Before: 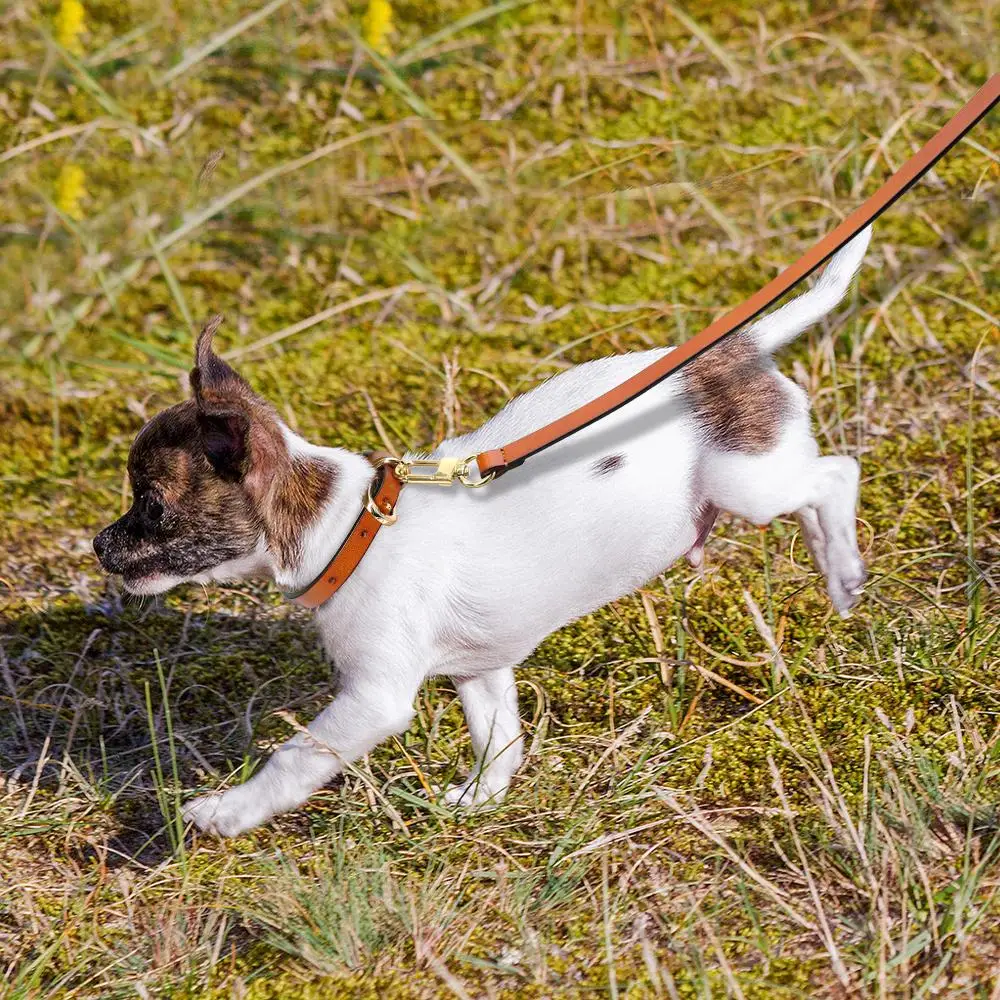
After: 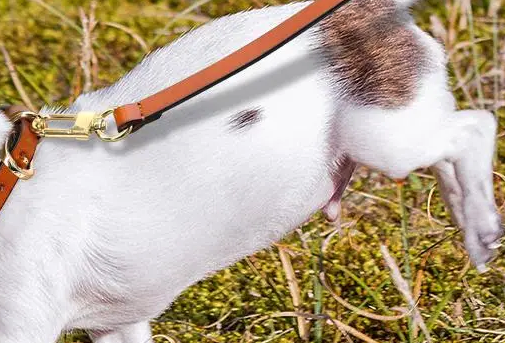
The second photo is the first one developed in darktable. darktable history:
base curve: curves: ch0 [(0, 0) (0.303, 0.277) (1, 1)], preserve colors none
crop: left 36.344%, top 34.616%, right 13.152%, bottom 31.015%
